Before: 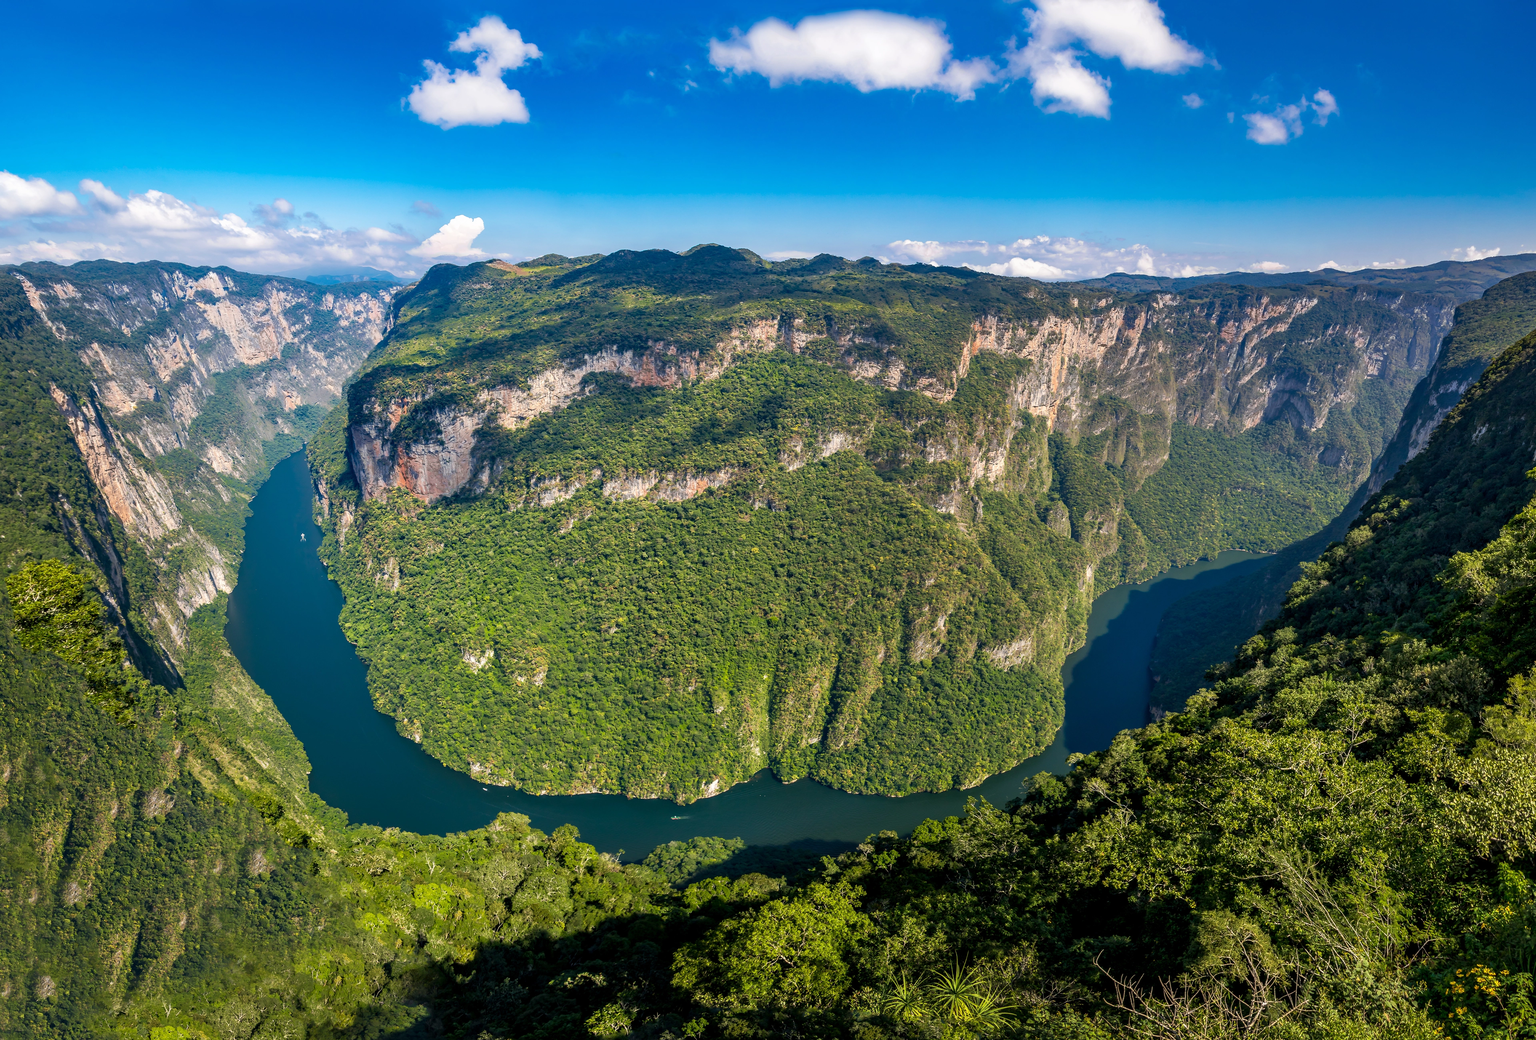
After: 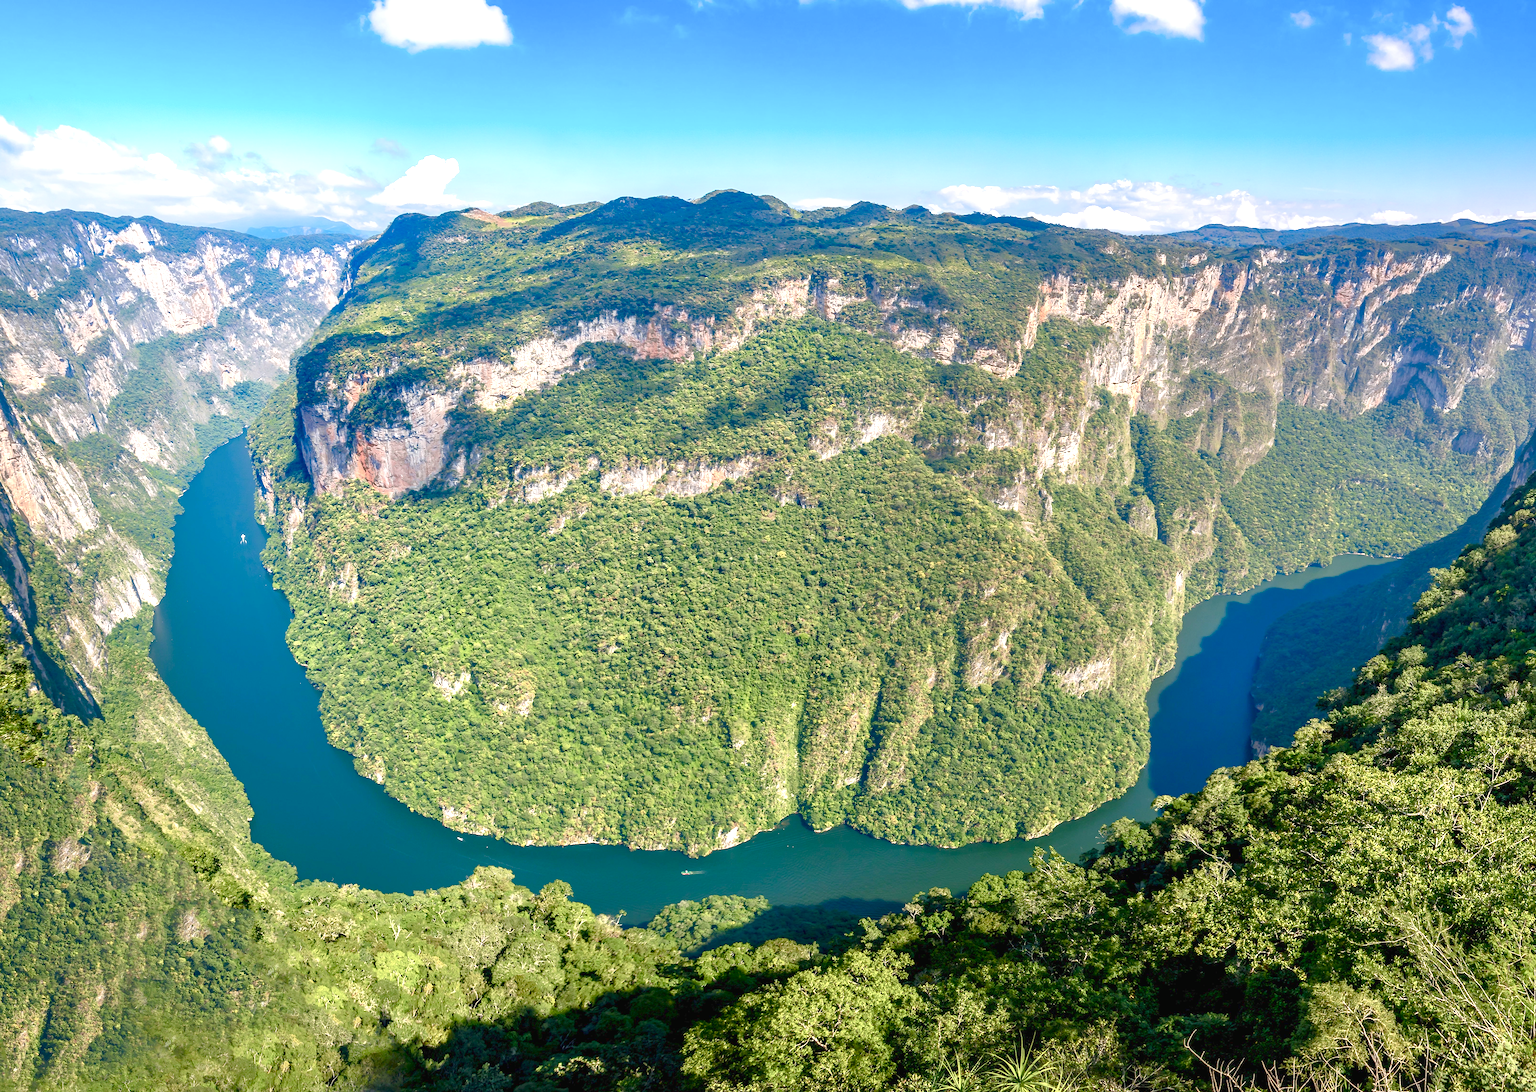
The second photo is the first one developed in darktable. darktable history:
crop: left 6.446%, top 8.188%, right 9.538%, bottom 3.548%
color balance rgb: shadows lift › chroma 1%, shadows lift › hue 113°, highlights gain › chroma 0.2%, highlights gain › hue 333°, perceptual saturation grading › global saturation 20%, perceptual saturation grading › highlights -50%, perceptual saturation grading › shadows 25%, contrast -20%
exposure: black level correction 0, exposure 1.379 EV, compensate exposure bias true, compensate highlight preservation false
